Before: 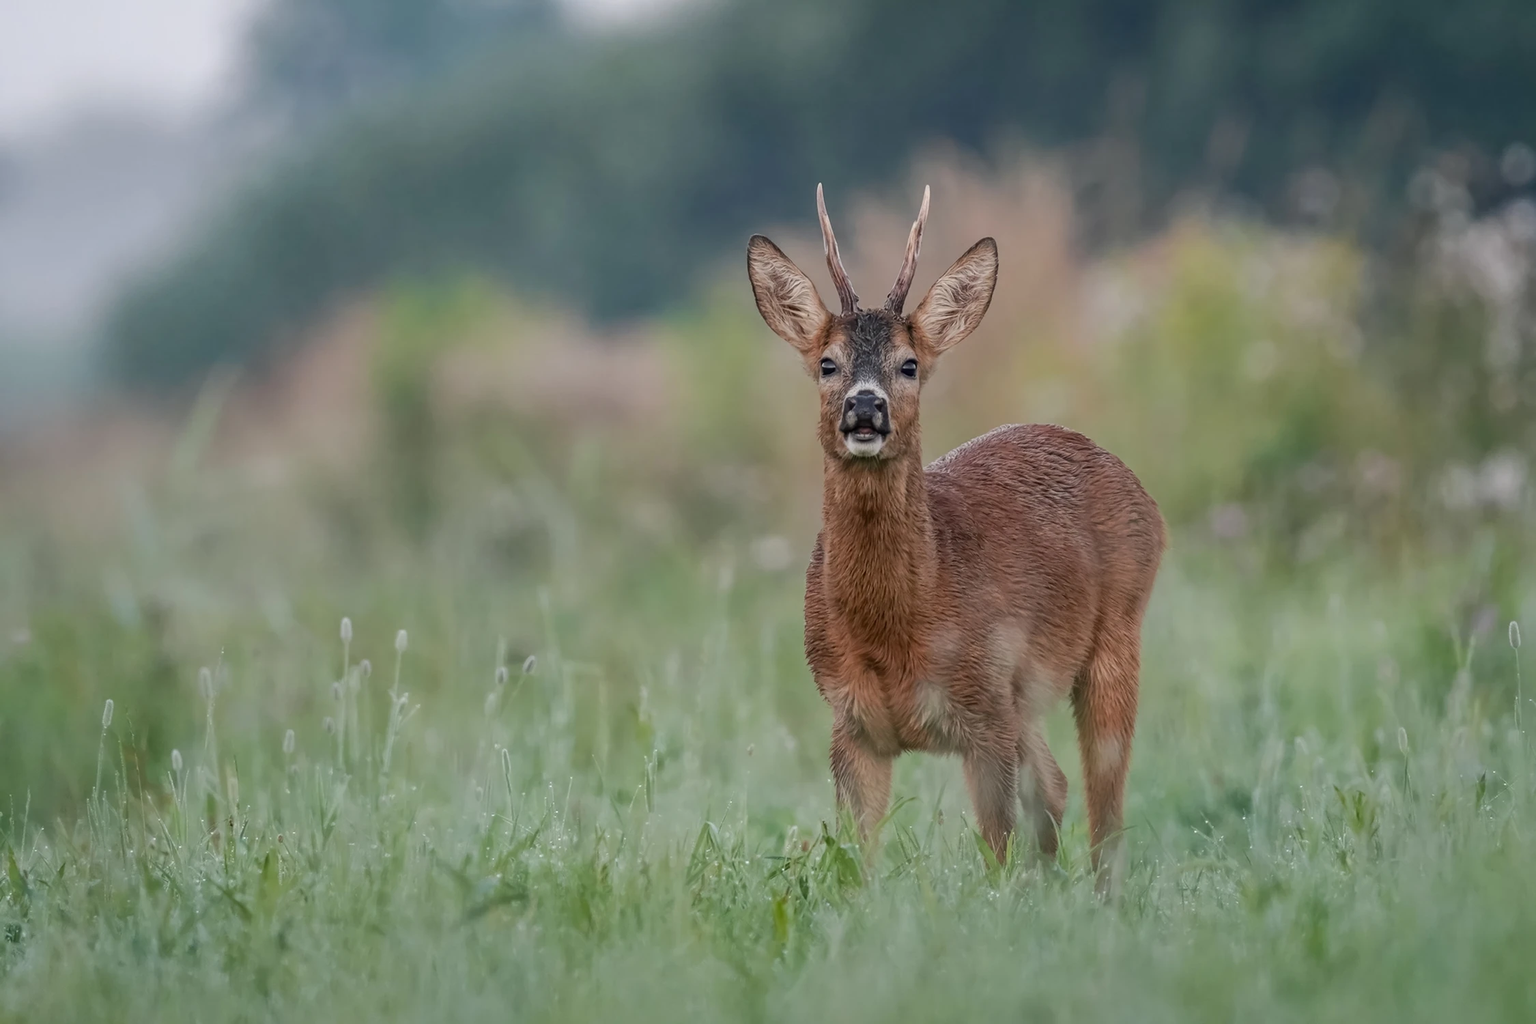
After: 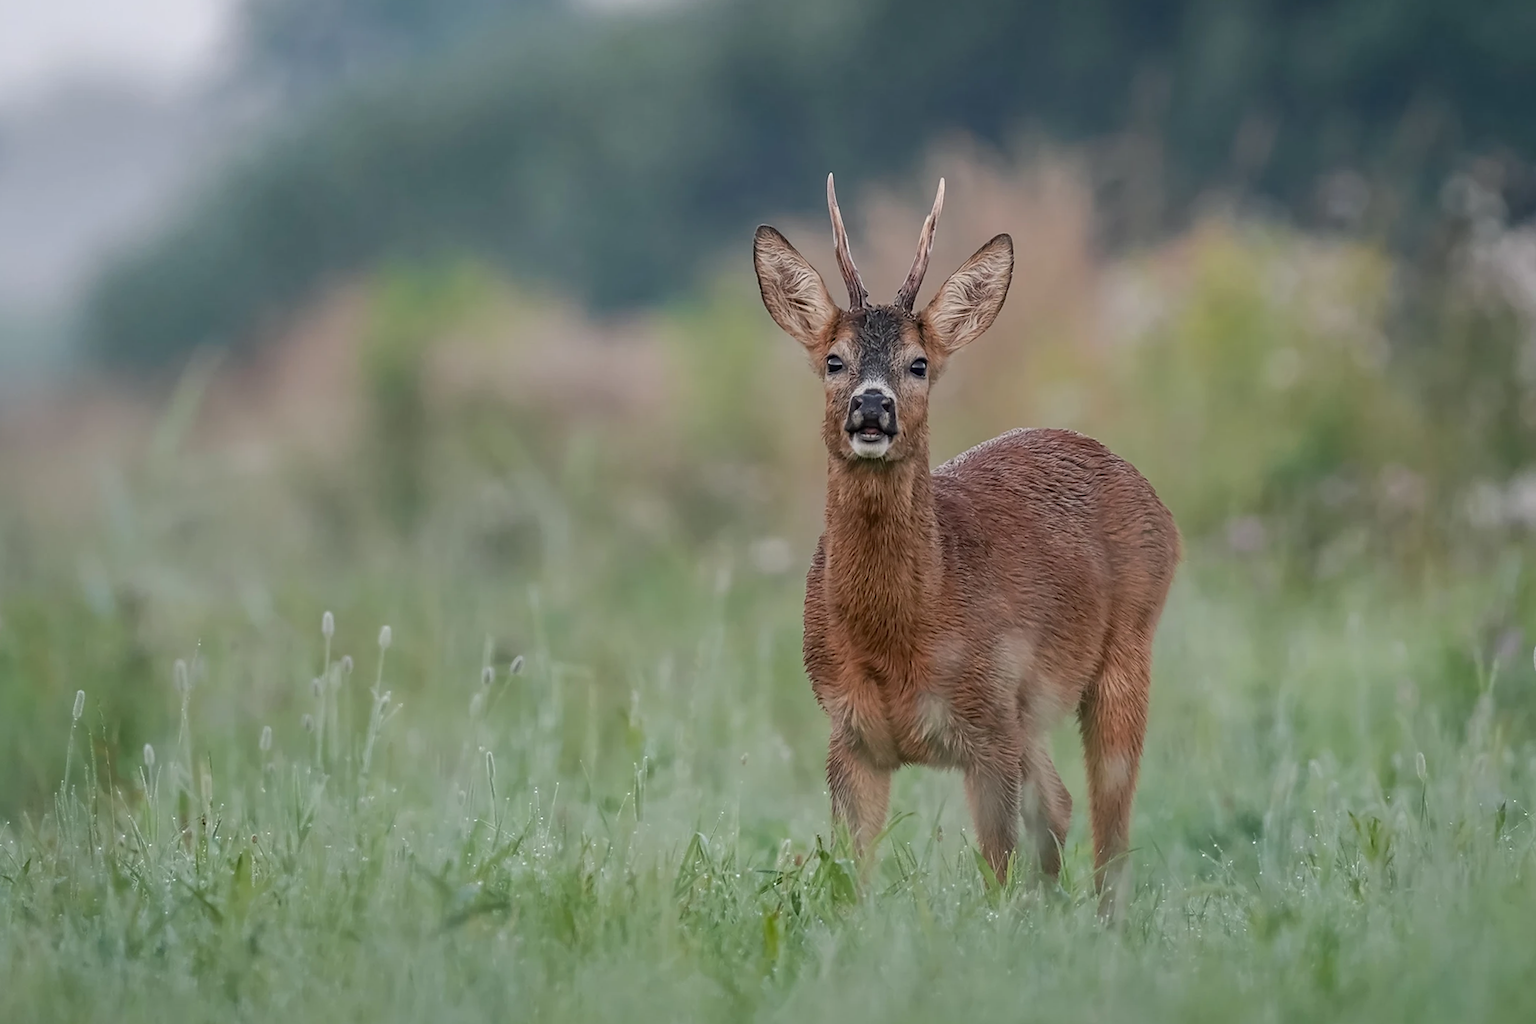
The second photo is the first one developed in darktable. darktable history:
crop and rotate: angle -1.42°
sharpen: radius 1.824, amount 0.405, threshold 1.572
